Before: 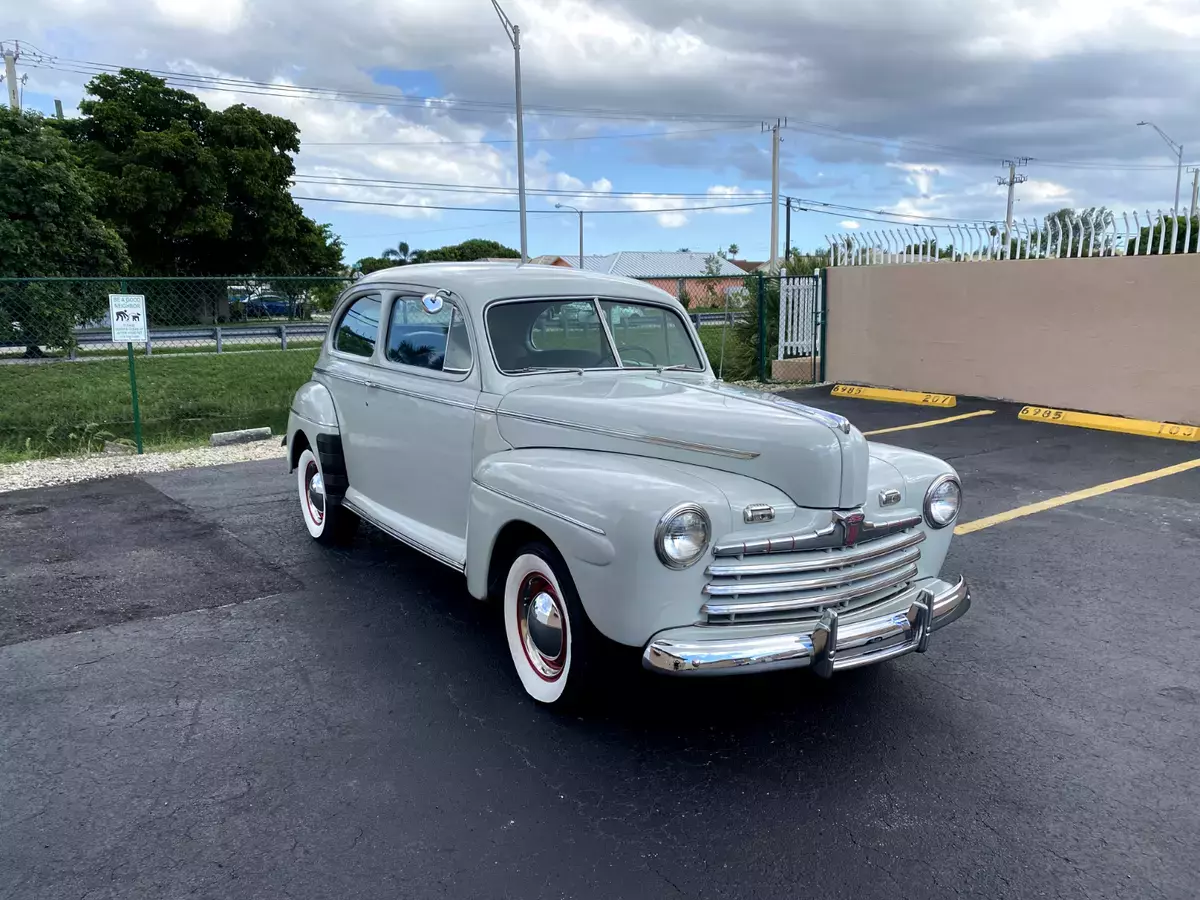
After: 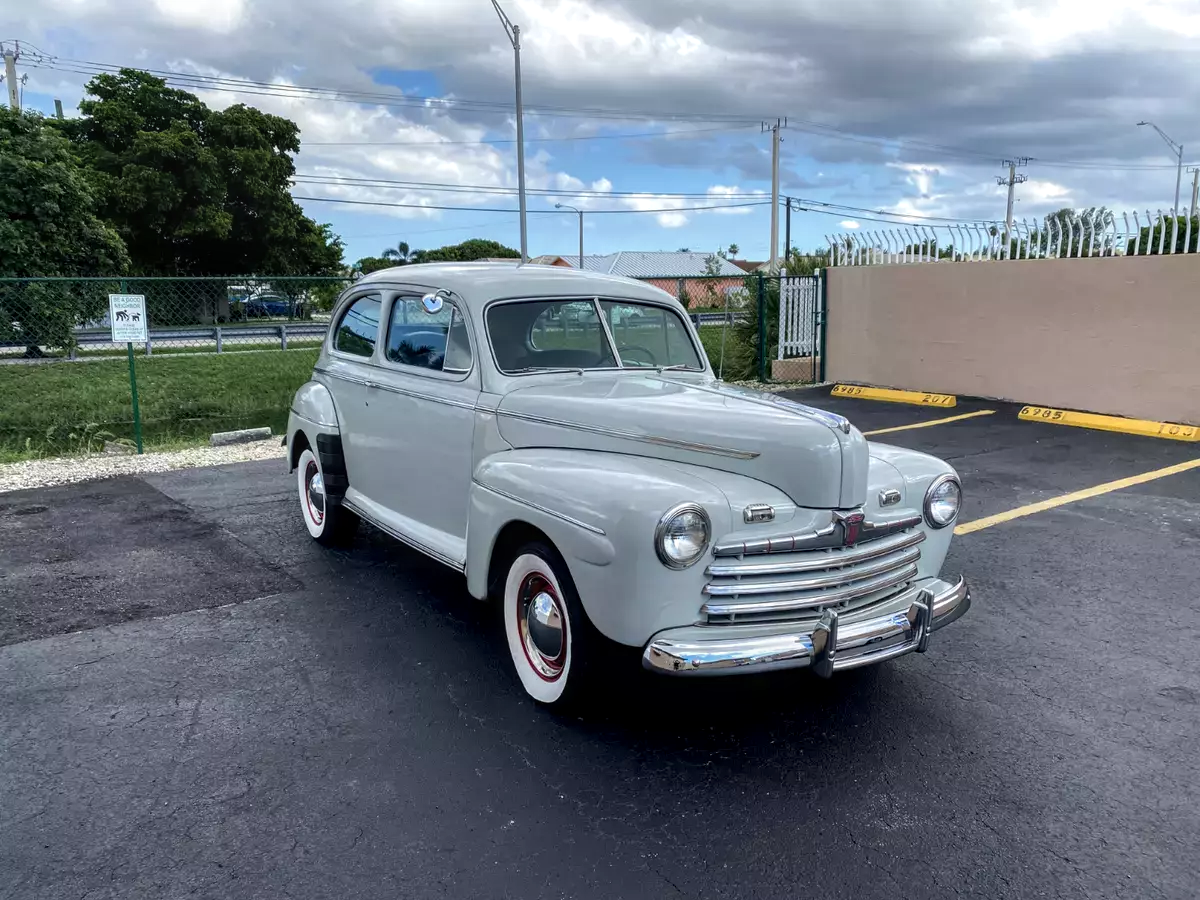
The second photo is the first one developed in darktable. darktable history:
color zones: curves: ch0 [(0, 0.5) (0.143, 0.5) (0.286, 0.5) (0.429, 0.5) (0.571, 0.5) (0.714, 0.476) (0.857, 0.5) (1, 0.5)]; ch2 [(0, 0.5) (0.143, 0.5) (0.286, 0.5) (0.429, 0.5) (0.571, 0.5) (0.714, 0.487) (0.857, 0.5) (1, 0.5)]
local contrast: on, module defaults
